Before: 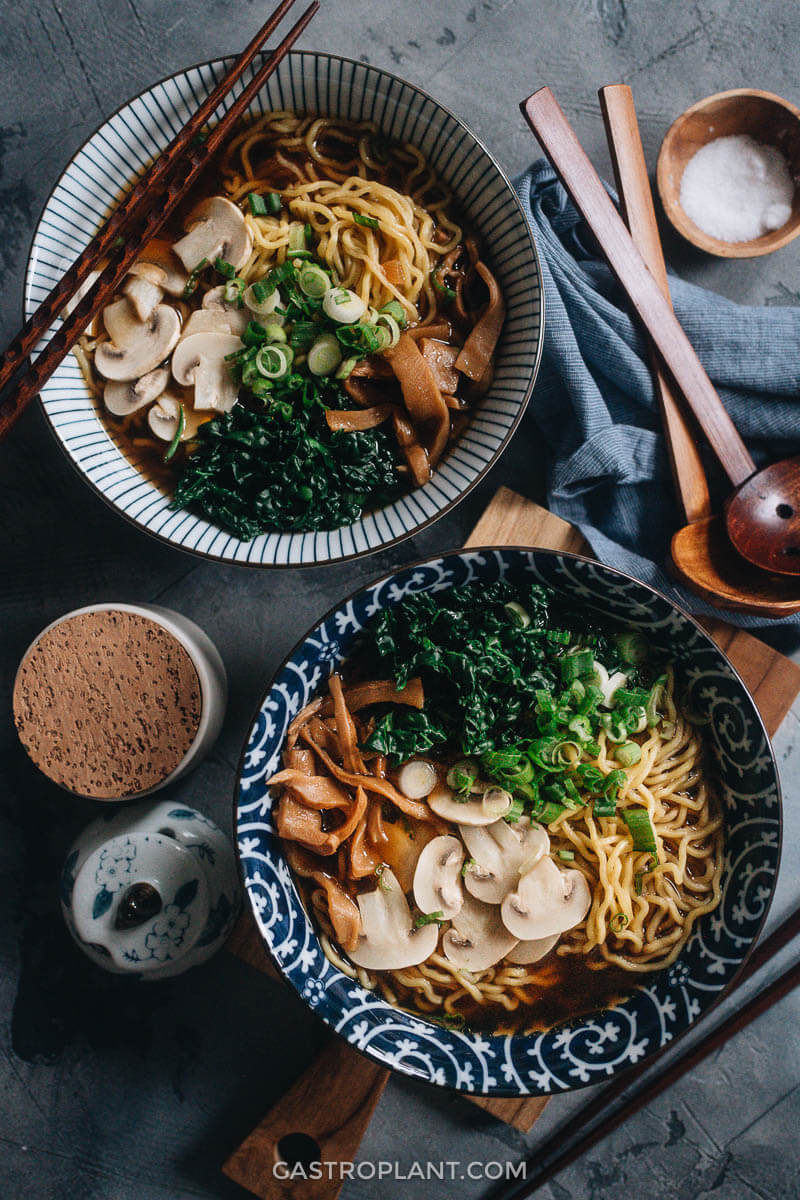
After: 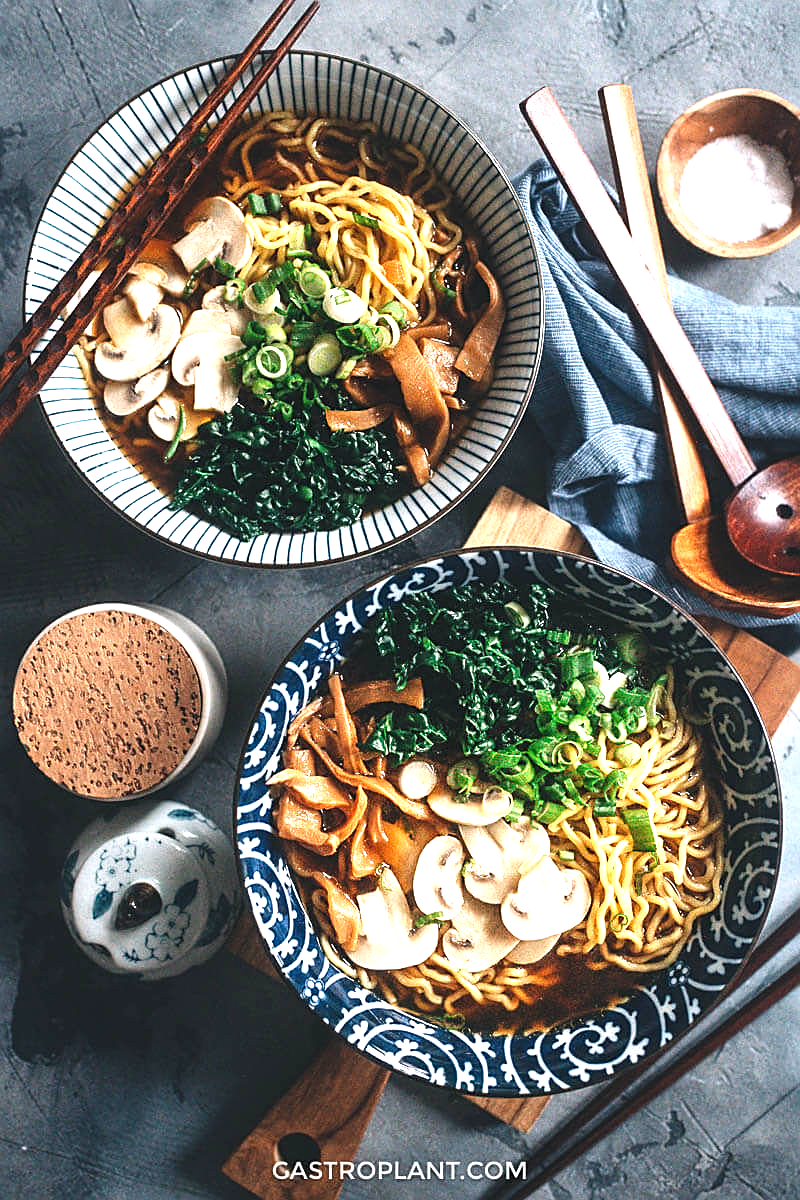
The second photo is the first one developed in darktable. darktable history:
sharpen: on, module defaults
exposure: black level correction -0.002, exposure 1.35 EV, compensate highlight preservation false
